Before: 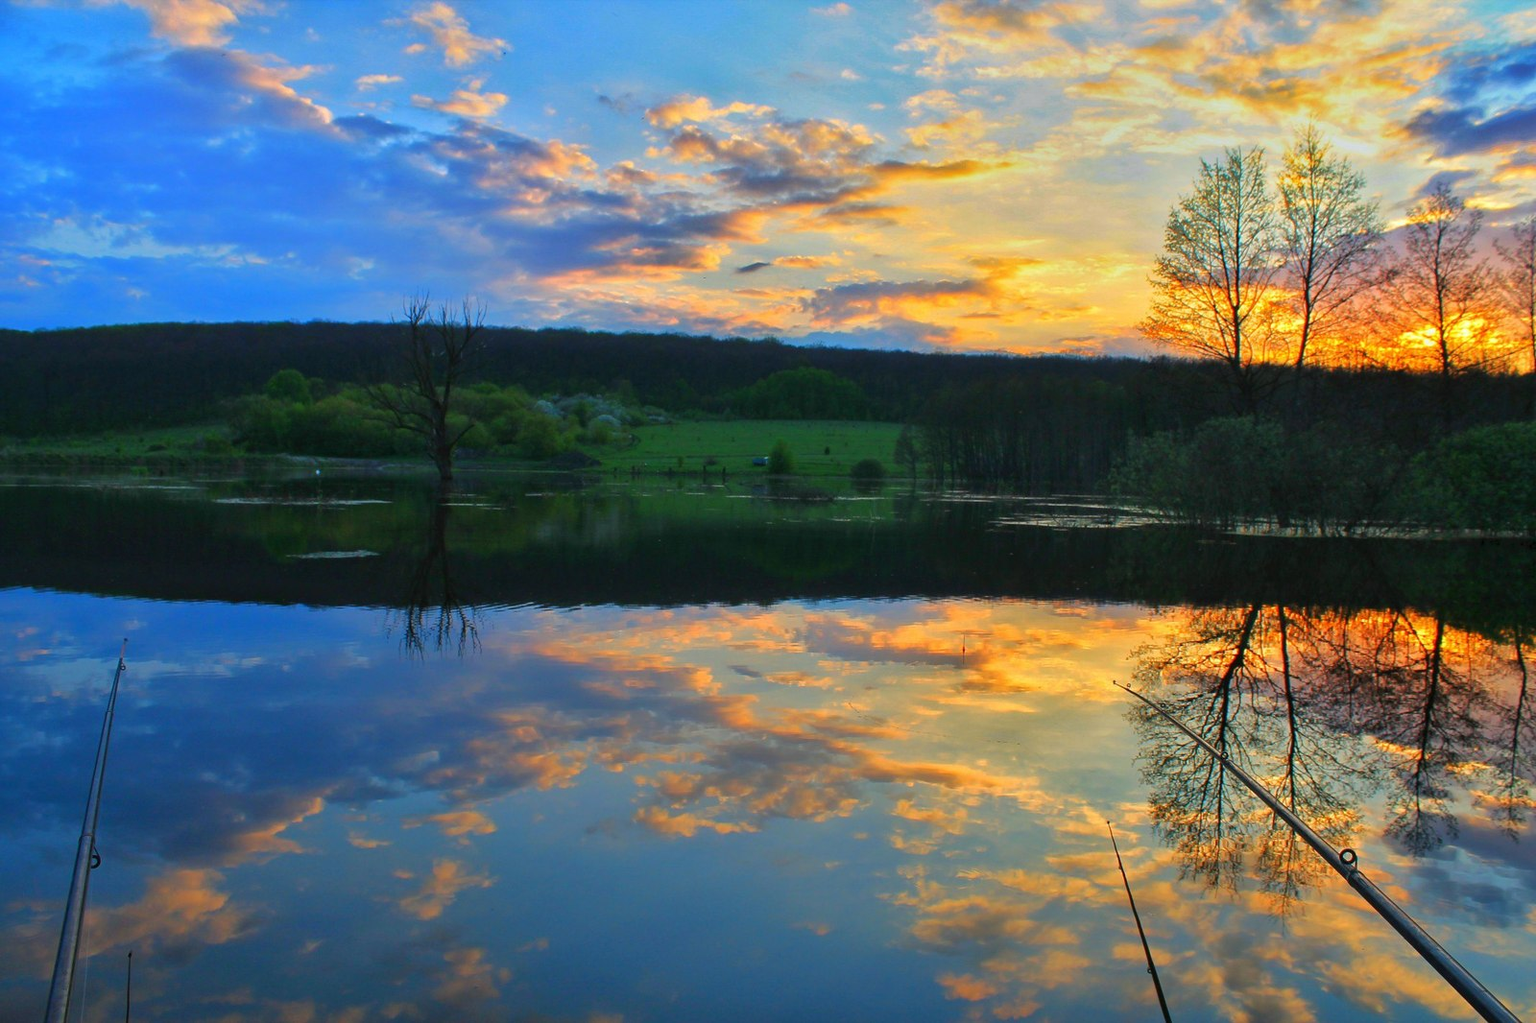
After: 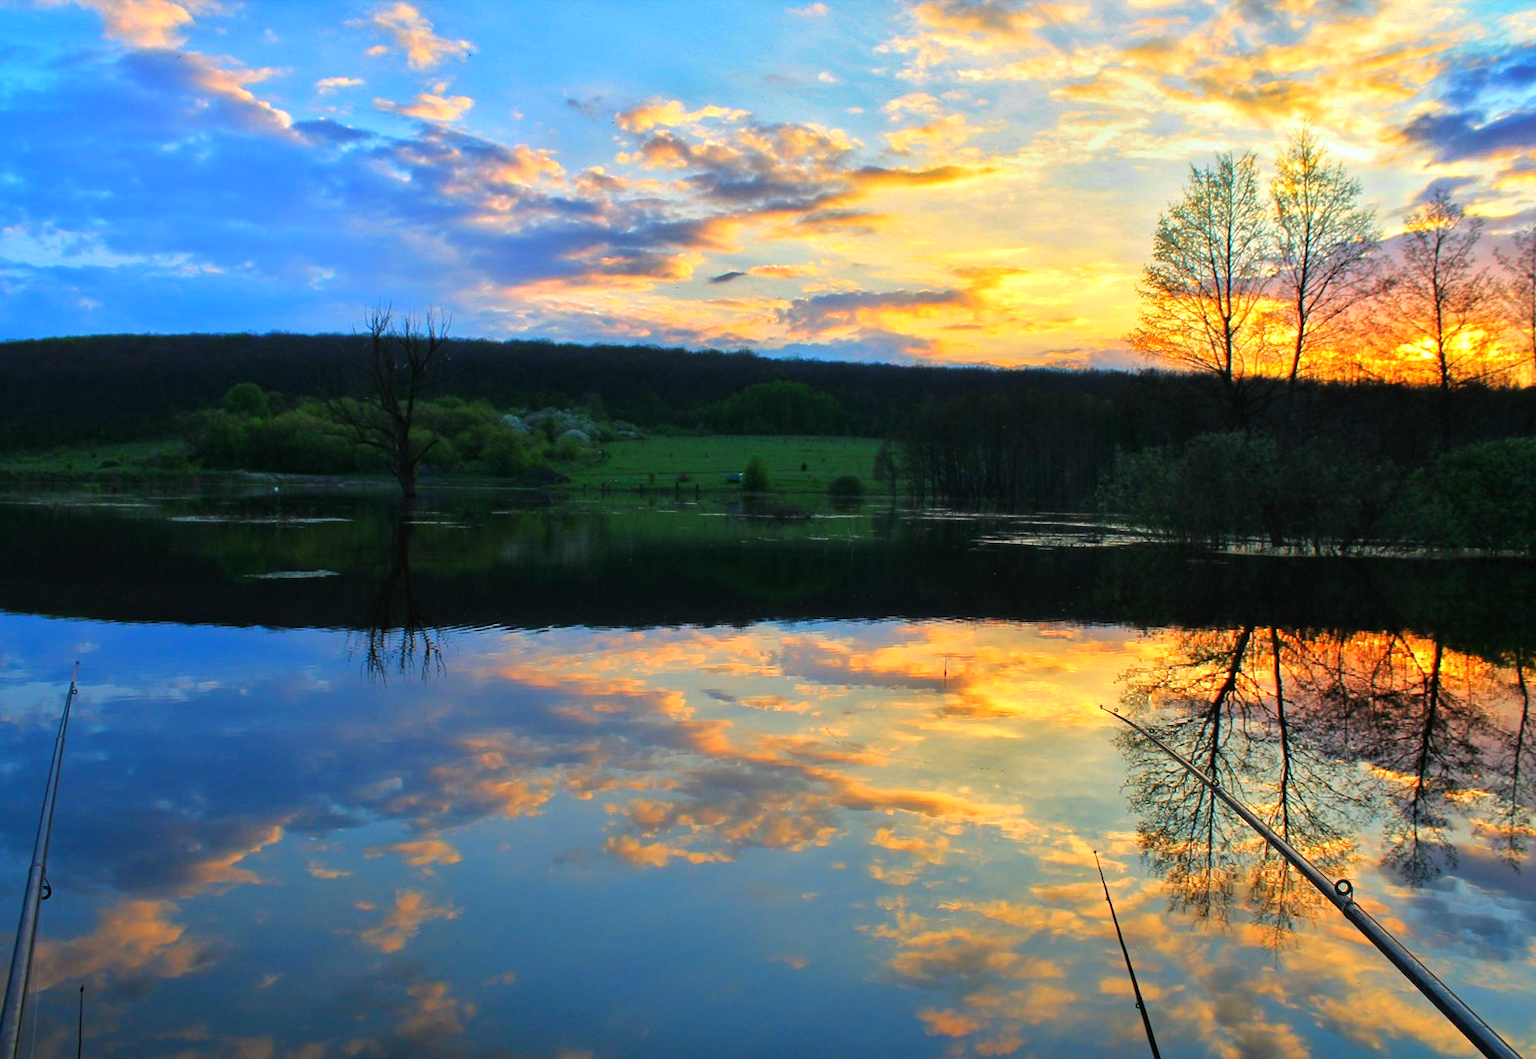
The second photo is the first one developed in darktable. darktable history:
exposure: exposure -0.266 EV, compensate highlight preservation false
crop and rotate: left 3.406%
tone equalizer: -8 EV -0.741 EV, -7 EV -0.737 EV, -6 EV -0.621 EV, -5 EV -0.411 EV, -3 EV 0.389 EV, -2 EV 0.6 EV, -1 EV 0.685 EV, +0 EV 0.778 EV
